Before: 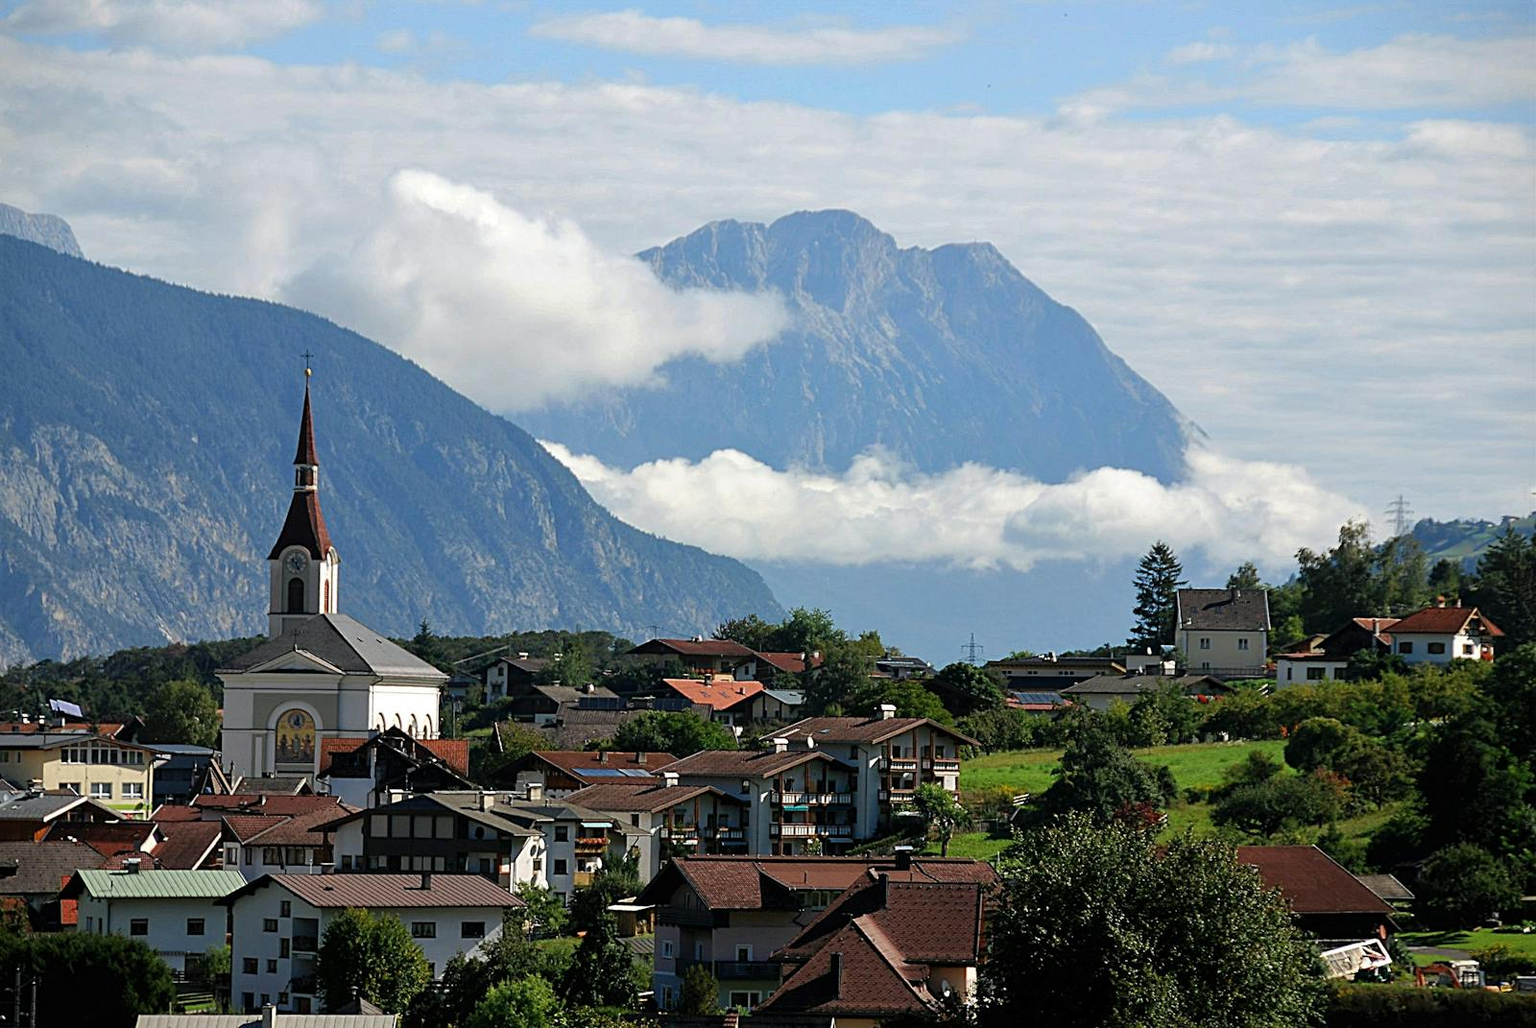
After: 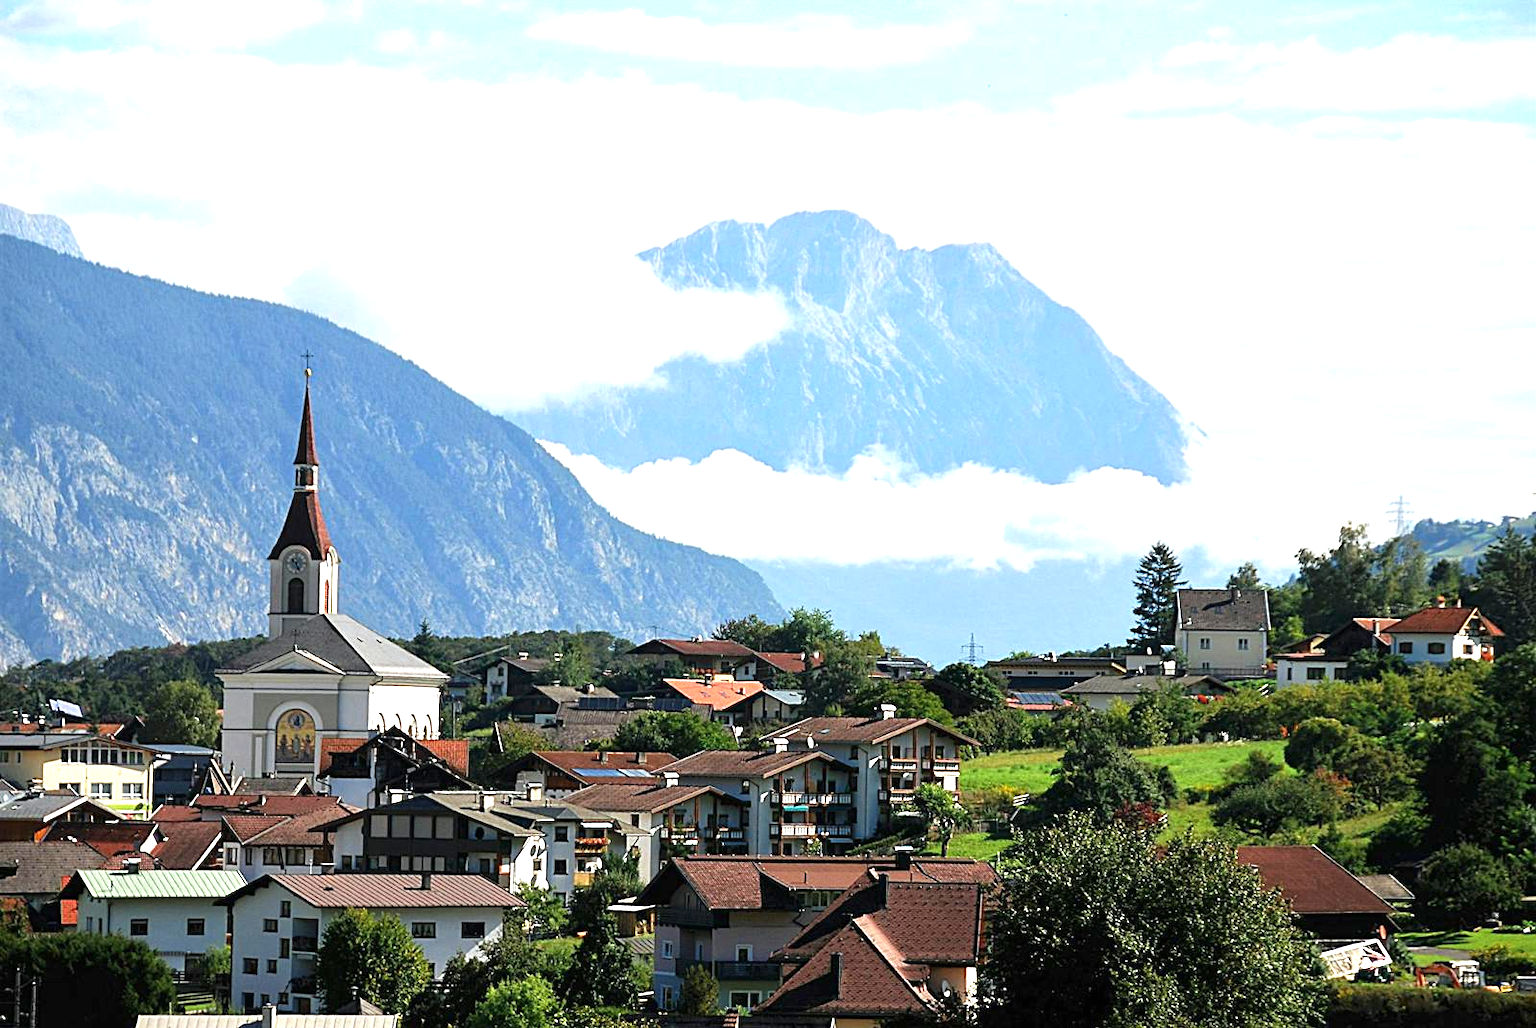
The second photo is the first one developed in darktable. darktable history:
exposure: black level correction 0, exposure 1.198 EV, compensate highlight preservation false
